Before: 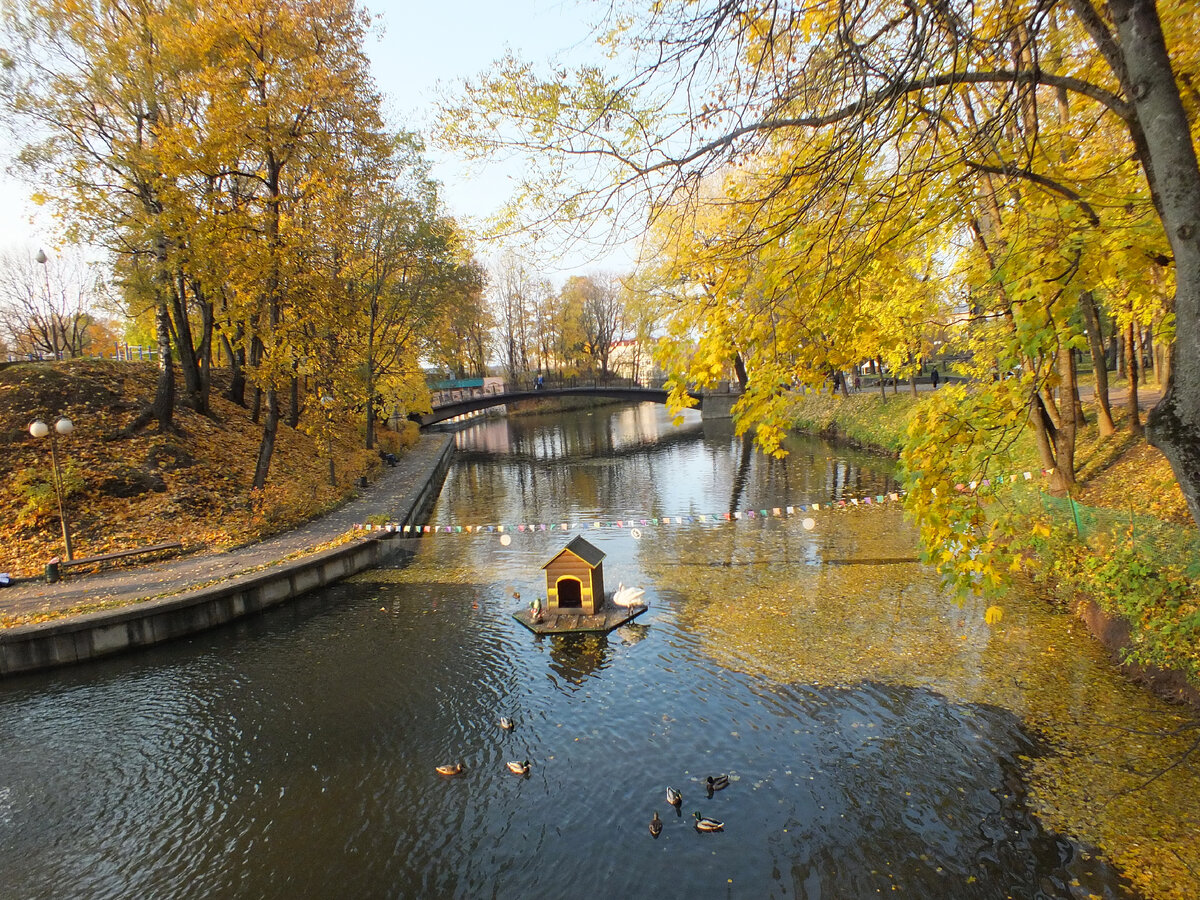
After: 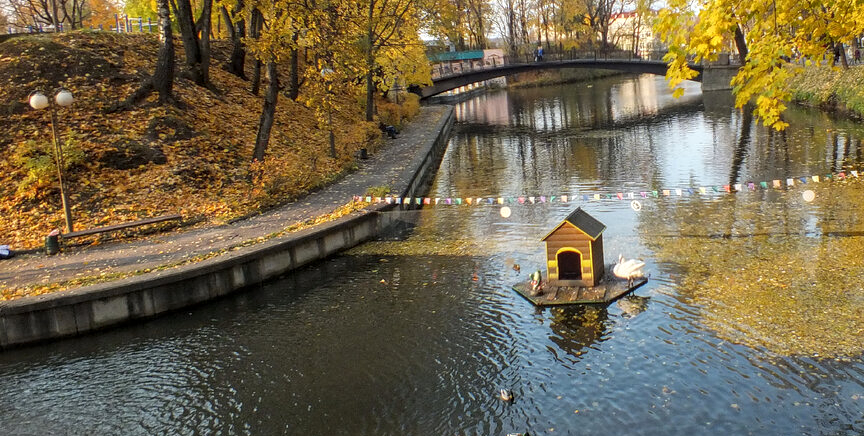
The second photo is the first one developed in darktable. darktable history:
local contrast: on, module defaults
crop: top 36.498%, right 27.964%, bottom 14.995%
